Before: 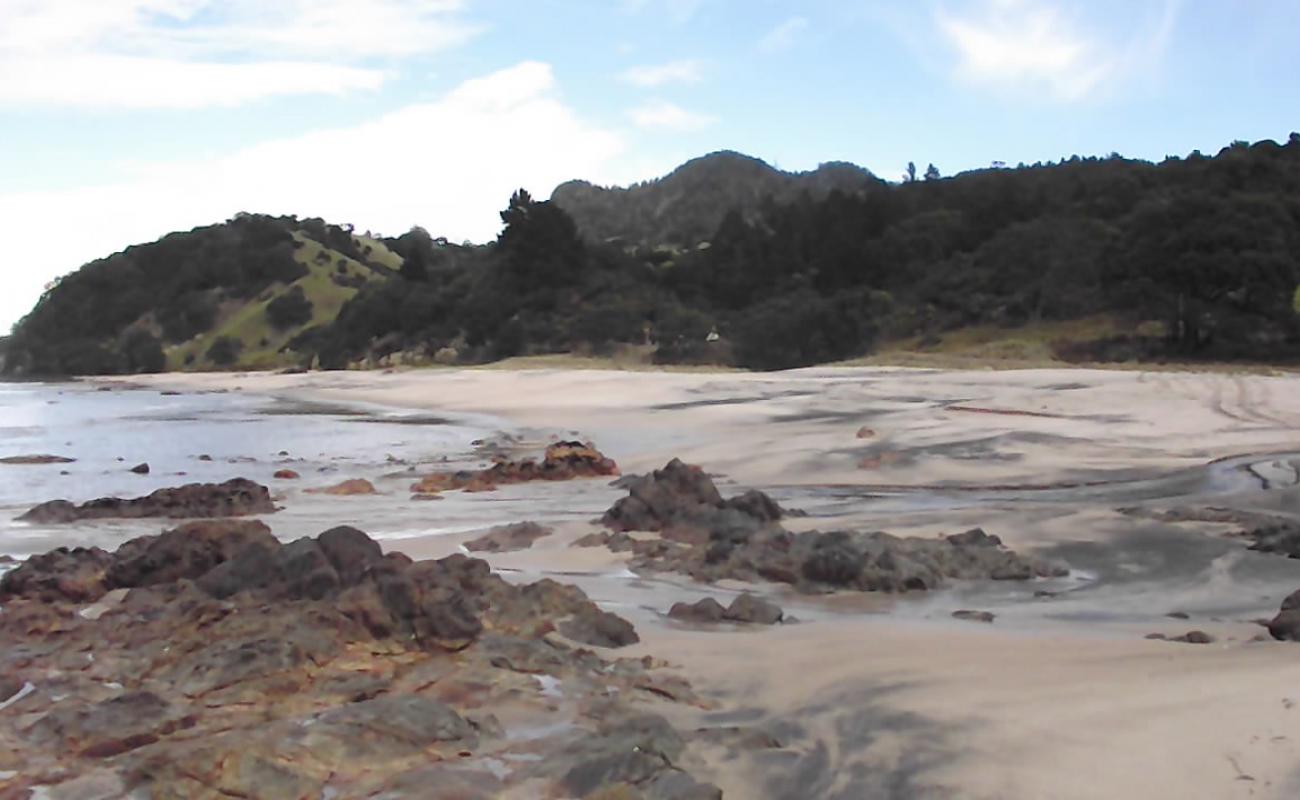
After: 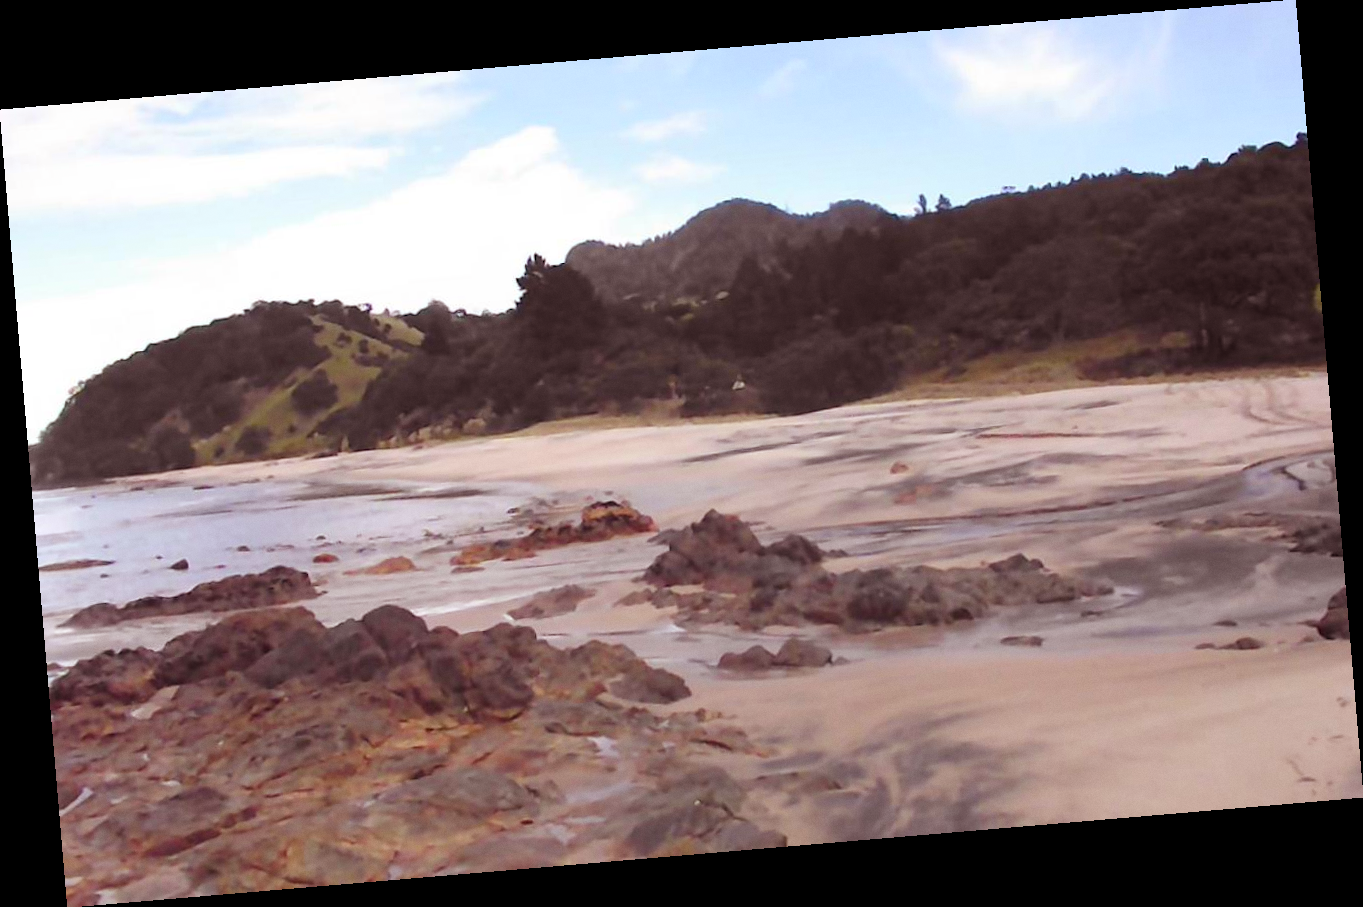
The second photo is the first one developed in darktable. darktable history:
contrast brightness saturation: contrast 0.04, saturation 0.16
base curve: exposure shift 0, preserve colors none
rotate and perspective: rotation -4.86°, automatic cropping off
rgb levels: mode RGB, independent channels, levels [[0, 0.474, 1], [0, 0.5, 1], [0, 0.5, 1]]
grain: coarseness 0.09 ISO, strength 10%
